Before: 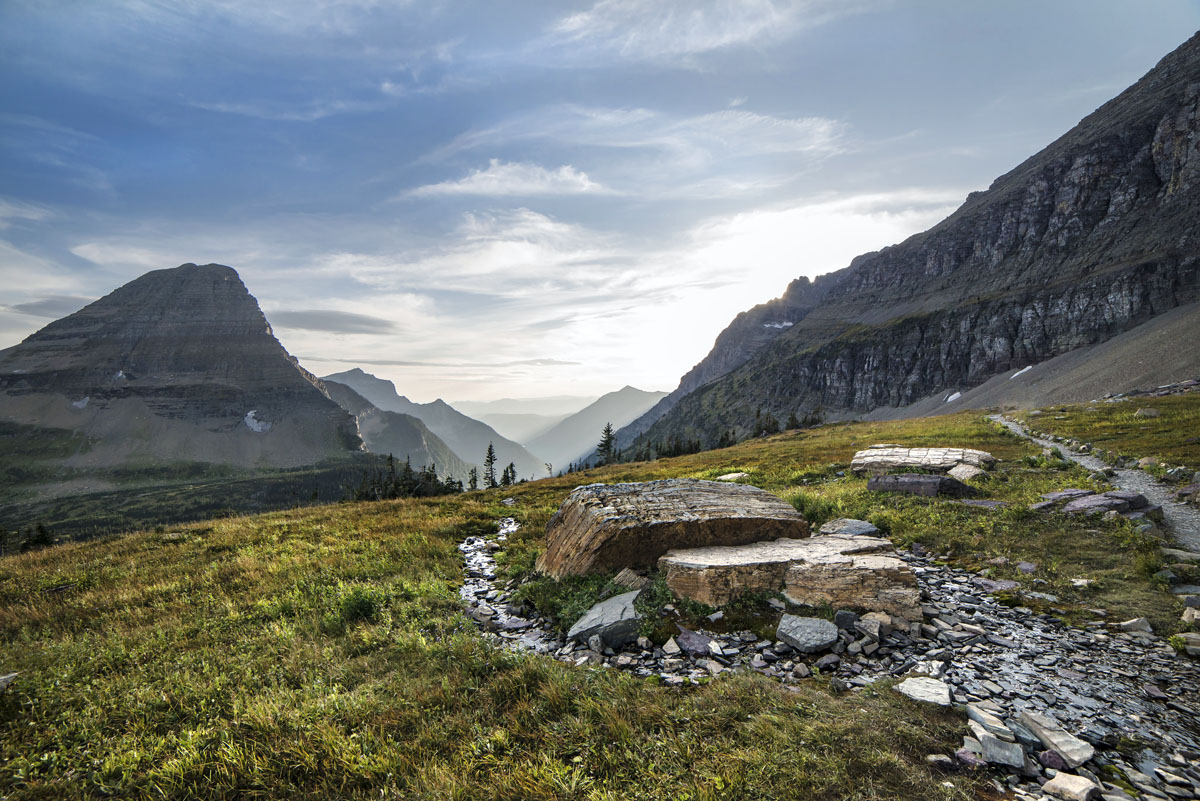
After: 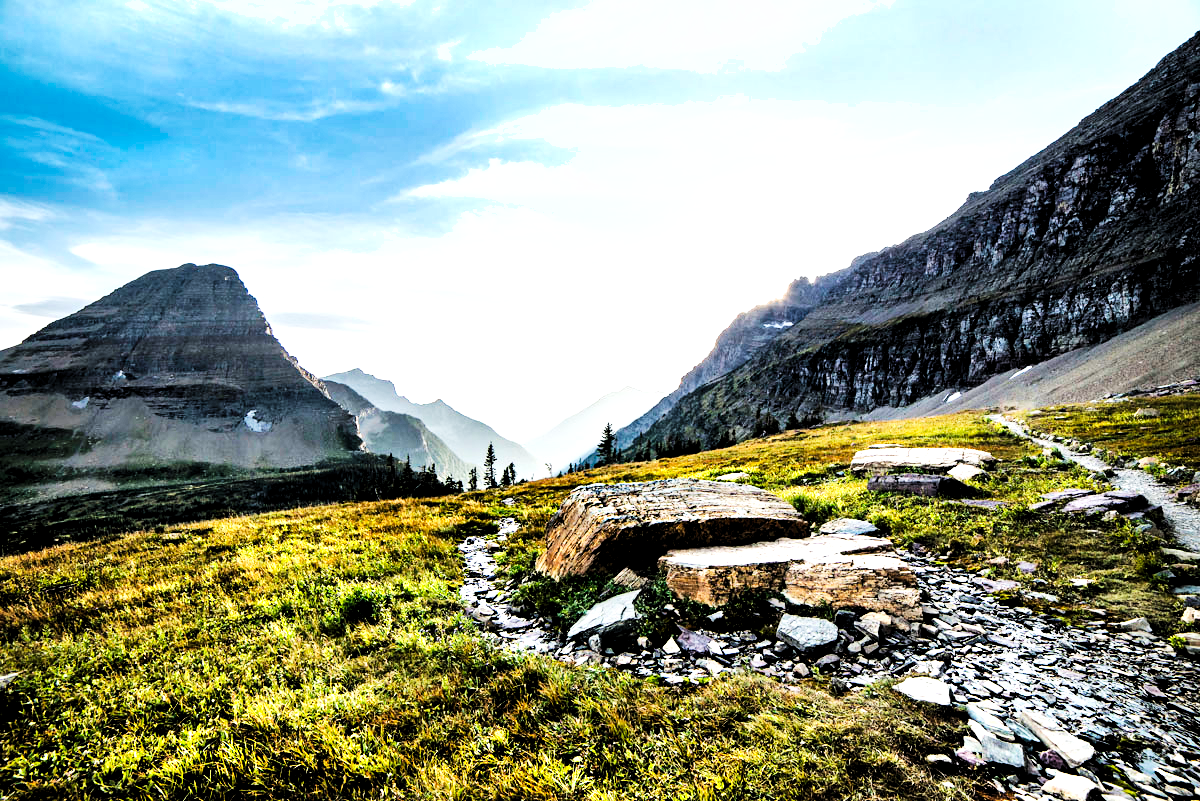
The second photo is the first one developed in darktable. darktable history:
tone curve: curves: ch0 [(0, 0) (0.003, 0.007) (0.011, 0.009) (0.025, 0.014) (0.044, 0.022) (0.069, 0.029) (0.1, 0.037) (0.136, 0.052) (0.177, 0.083) (0.224, 0.121) (0.277, 0.177) (0.335, 0.258) (0.399, 0.351) (0.468, 0.454) (0.543, 0.557) (0.623, 0.654) (0.709, 0.744) (0.801, 0.825) (0.898, 0.909) (1, 1)]
levels: levels [0.062, 0.494, 0.925]
base curve: curves: ch0 [(0, 0) (0.007, 0.004) (0.027, 0.03) (0.046, 0.07) (0.207, 0.54) (0.442, 0.872) (0.673, 0.972) (1, 1)], preserve colors none
shadows and highlights: shadows 43.57, white point adjustment -1.56, soften with gaussian
